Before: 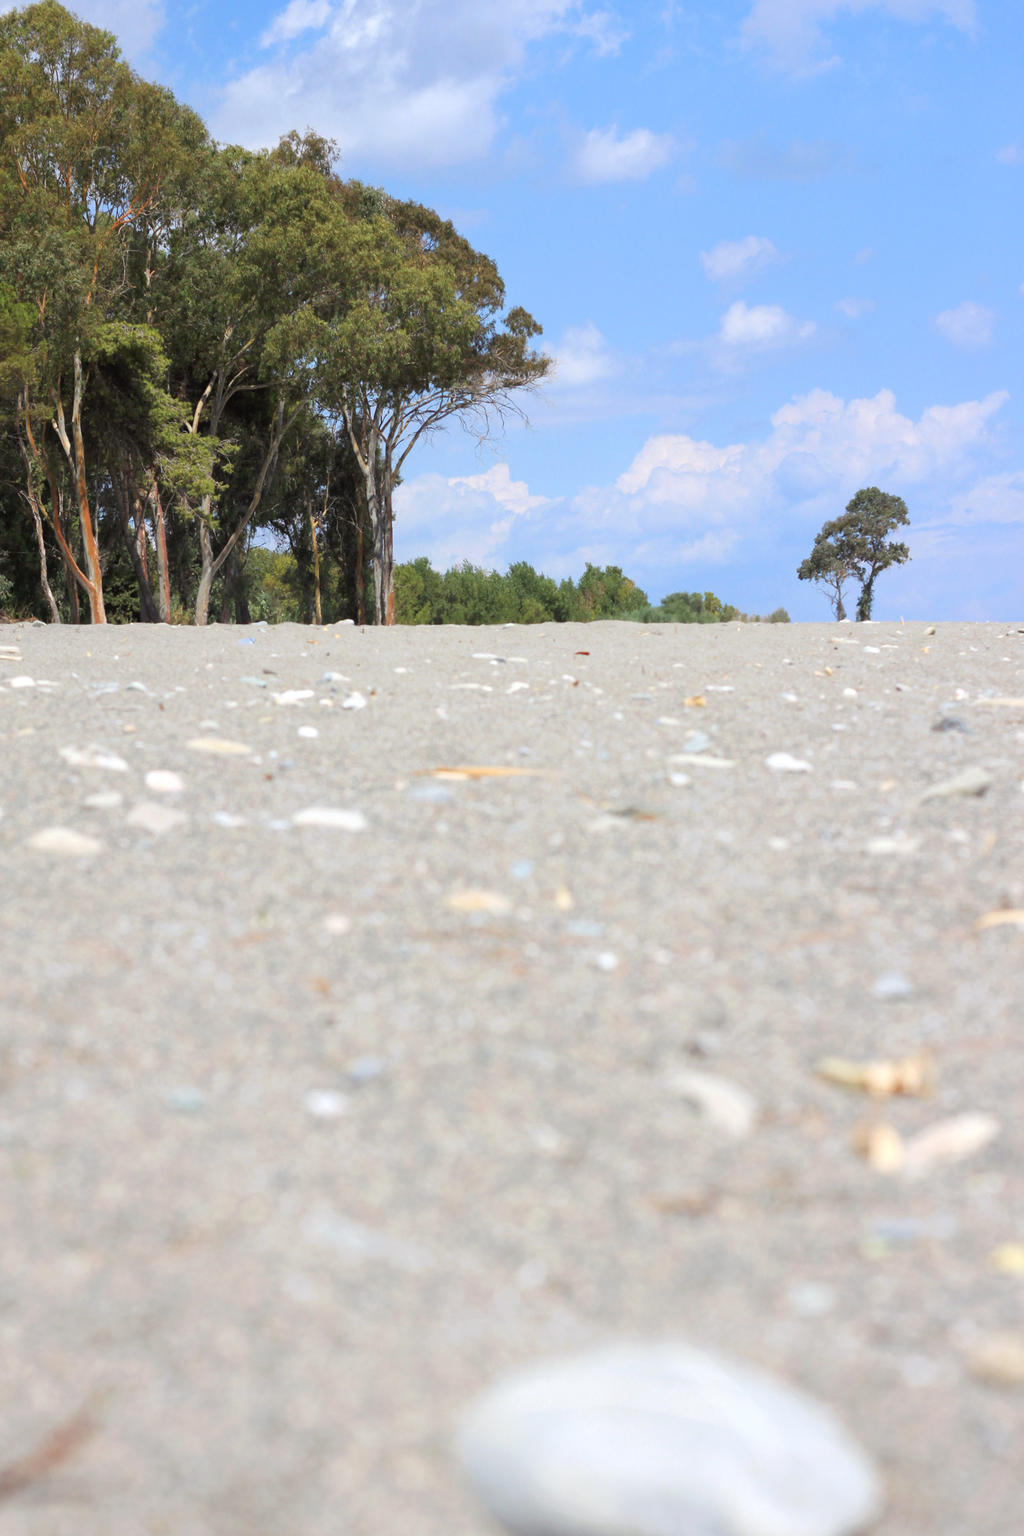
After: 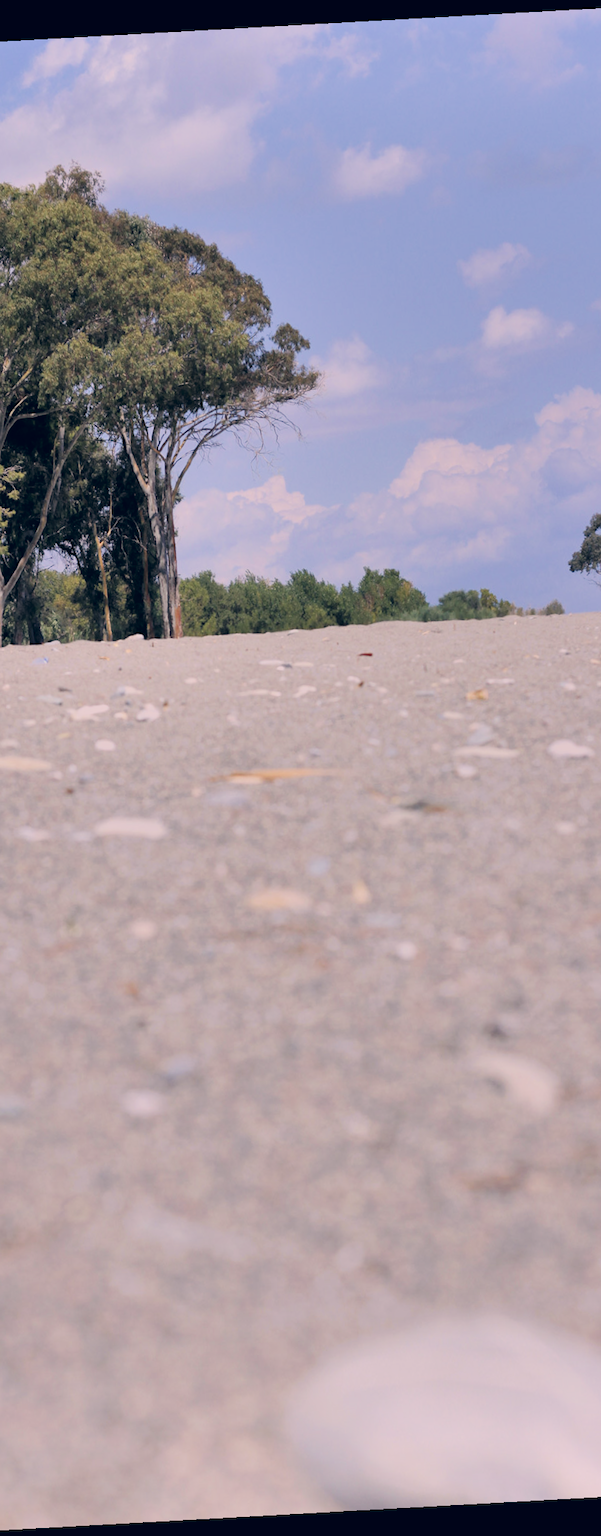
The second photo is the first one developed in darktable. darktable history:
contrast brightness saturation: contrast 0.01, saturation -0.05
shadows and highlights: soften with gaussian
crop: left 21.674%, right 22.086%
rotate and perspective: rotation -3.18°, automatic cropping off
filmic rgb: black relative exposure -7.92 EV, white relative exposure 4.13 EV, threshold 3 EV, hardness 4.02, latitude 51.22%, contrast 1.013, shadows ↔ highlights balance 5.35%, color science v5 (2021), contrast in shadows safe, contrast in highlights safe, enable highlight reconstruction true
color correction: highlights a* 14.46, highlights b* 5.85, shadows a* -5.53, shadows b* -15.24, saturation 0.85
